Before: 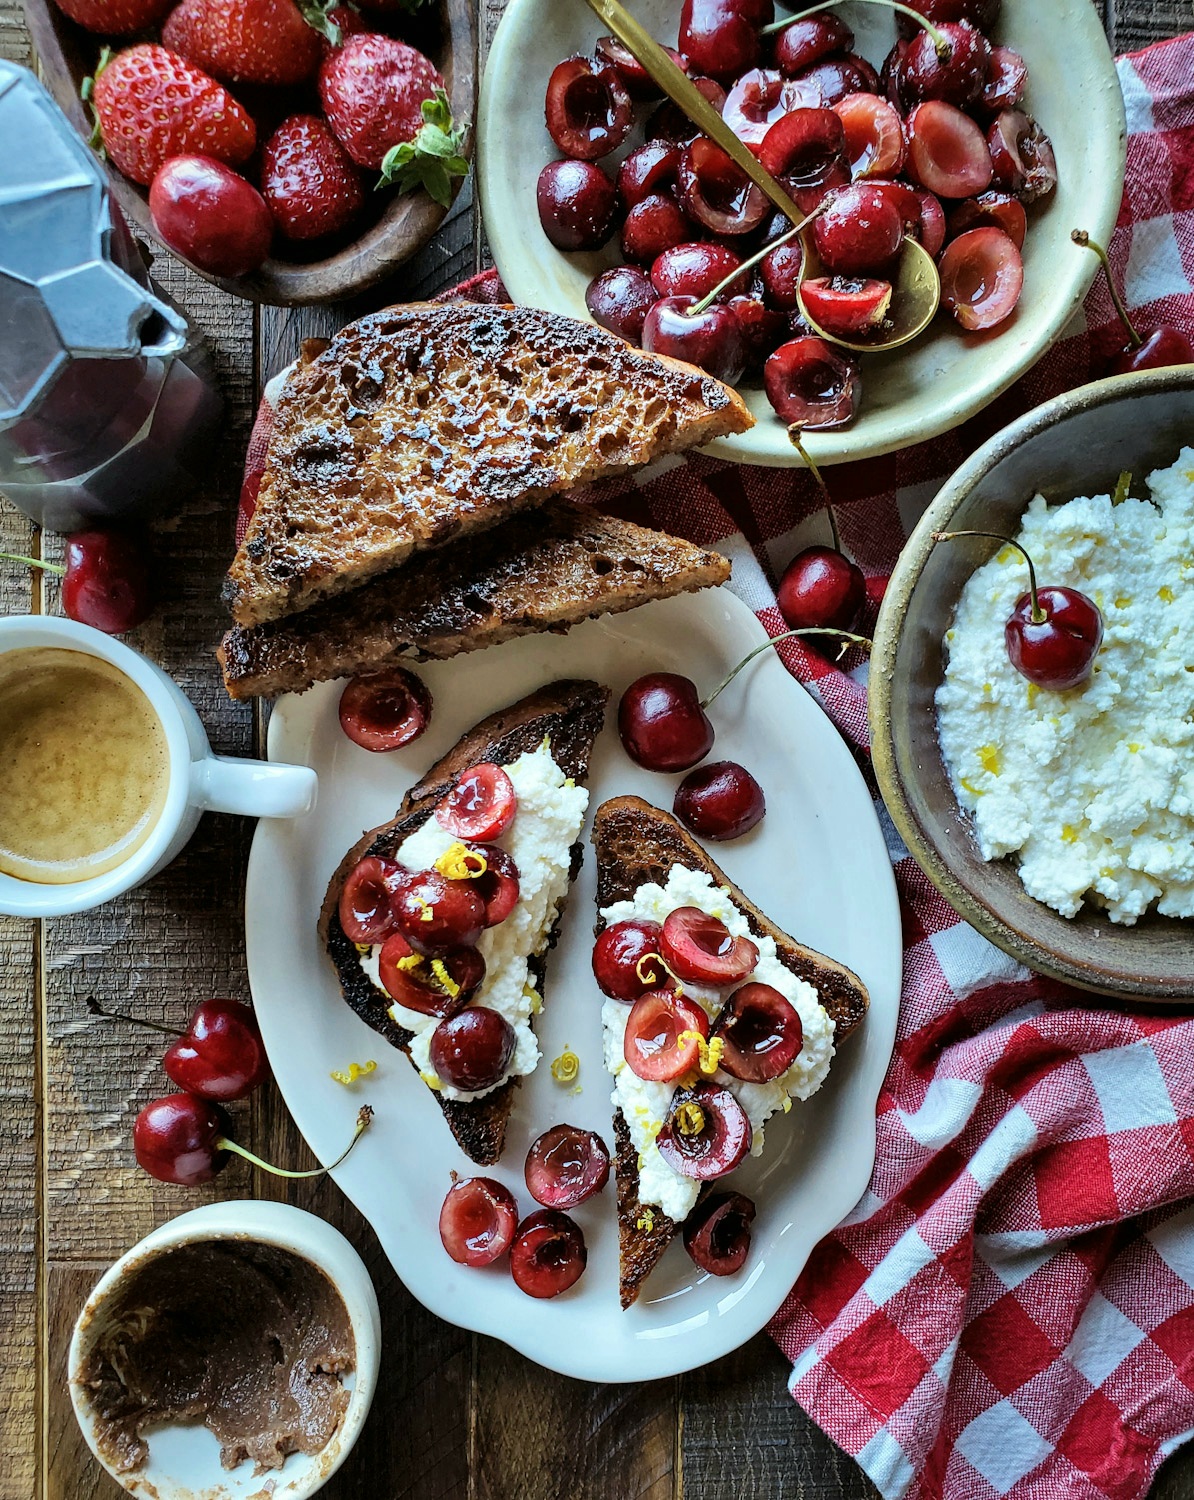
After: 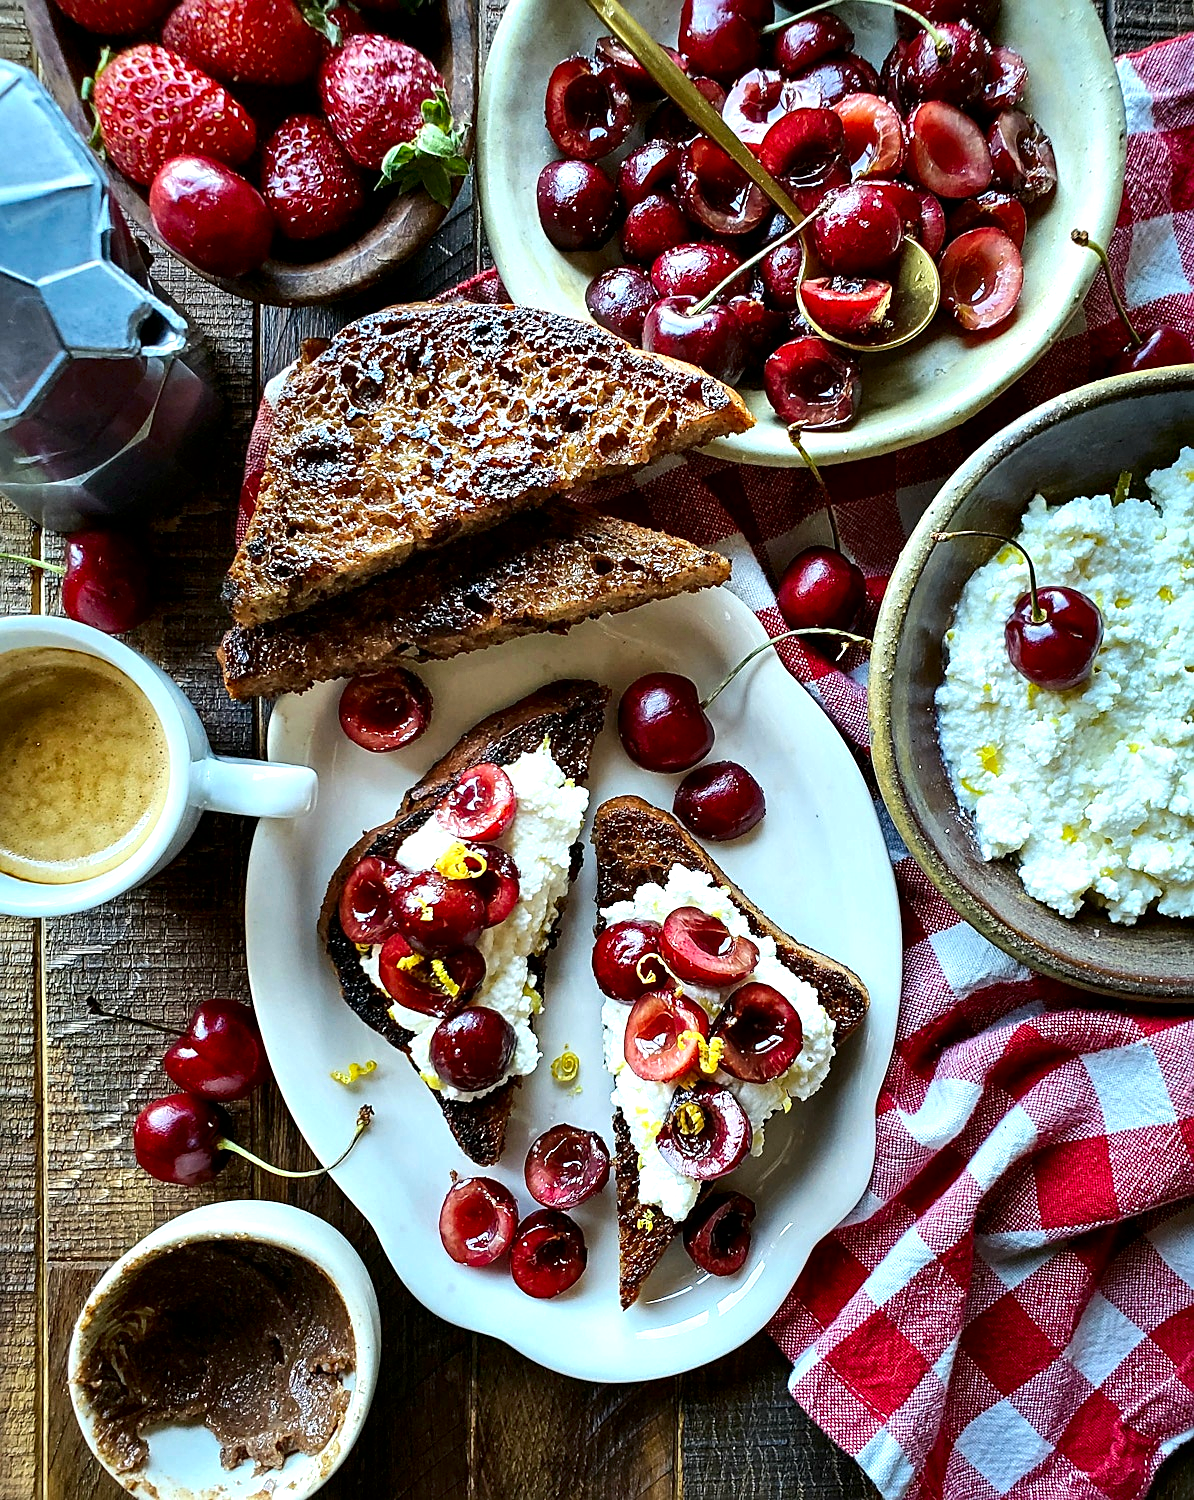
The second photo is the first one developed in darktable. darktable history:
contrast brightness saturation: contrast 0.07, brightness -0.14, saturation 0.11
sharpen: on, module defaults
exposure: black level correction 0.001, exposure 0.5 EV, compensate exposure bias true, compensate highlight preservation false
